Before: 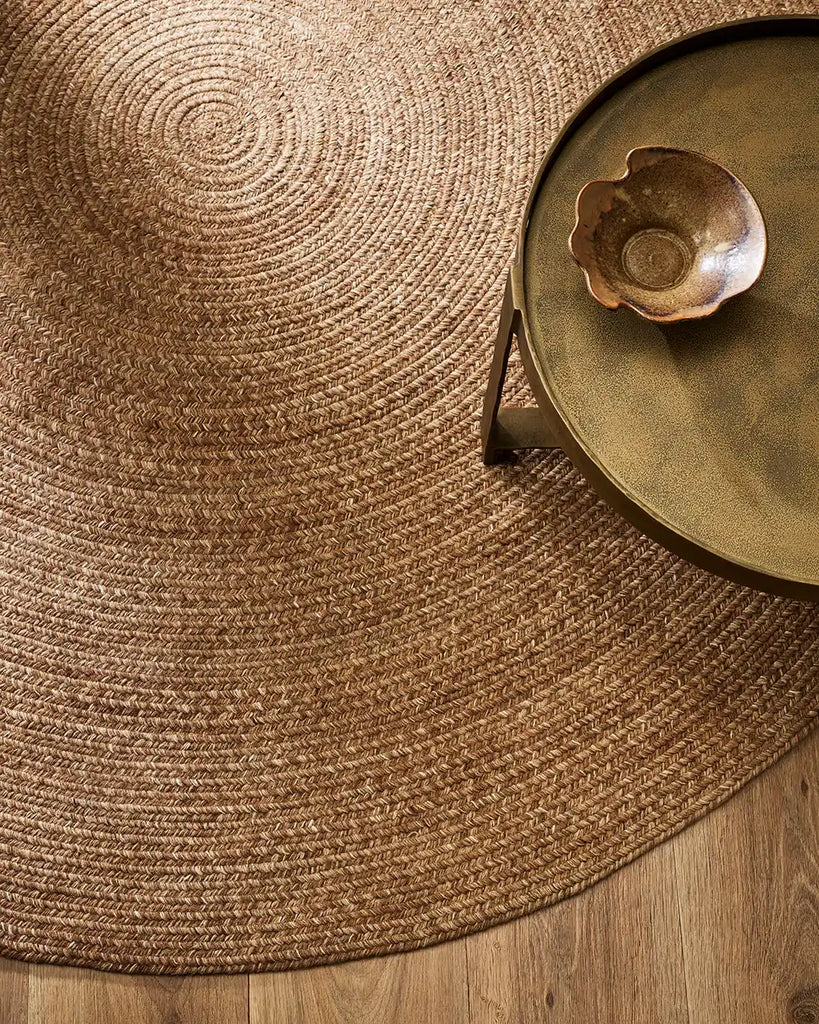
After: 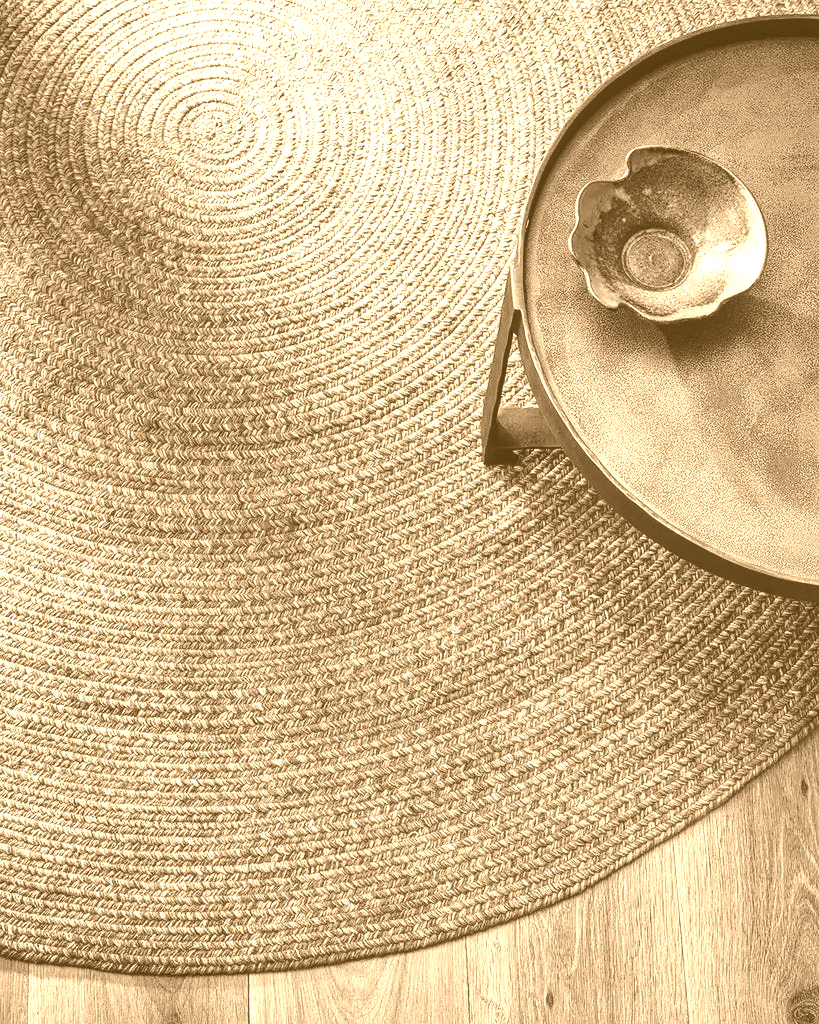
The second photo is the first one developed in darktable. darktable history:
local contrast: on, module defaults
colorize: hue 28.8°, source mix 100%
tone curve: curves: ch0 [(0, 0) (0.003, 0.031) (0.011, 0.031) (0.025, 0.03) (0.044, 0.035) (0.069, 0.054) (0.1, 0.081) (0.136, 0.11) (0.177, 0.147) (0.224, 0.209) (0.277, 0.283) (0.335, 0.369) (0.399, 0.44) (0.468, 0.517) (0.543, 0.601) (0.623, 0.684) (0.709, 0.766) (0.801, 0.846) (0.898, 0.927) (1, 1)], preserve colors none
